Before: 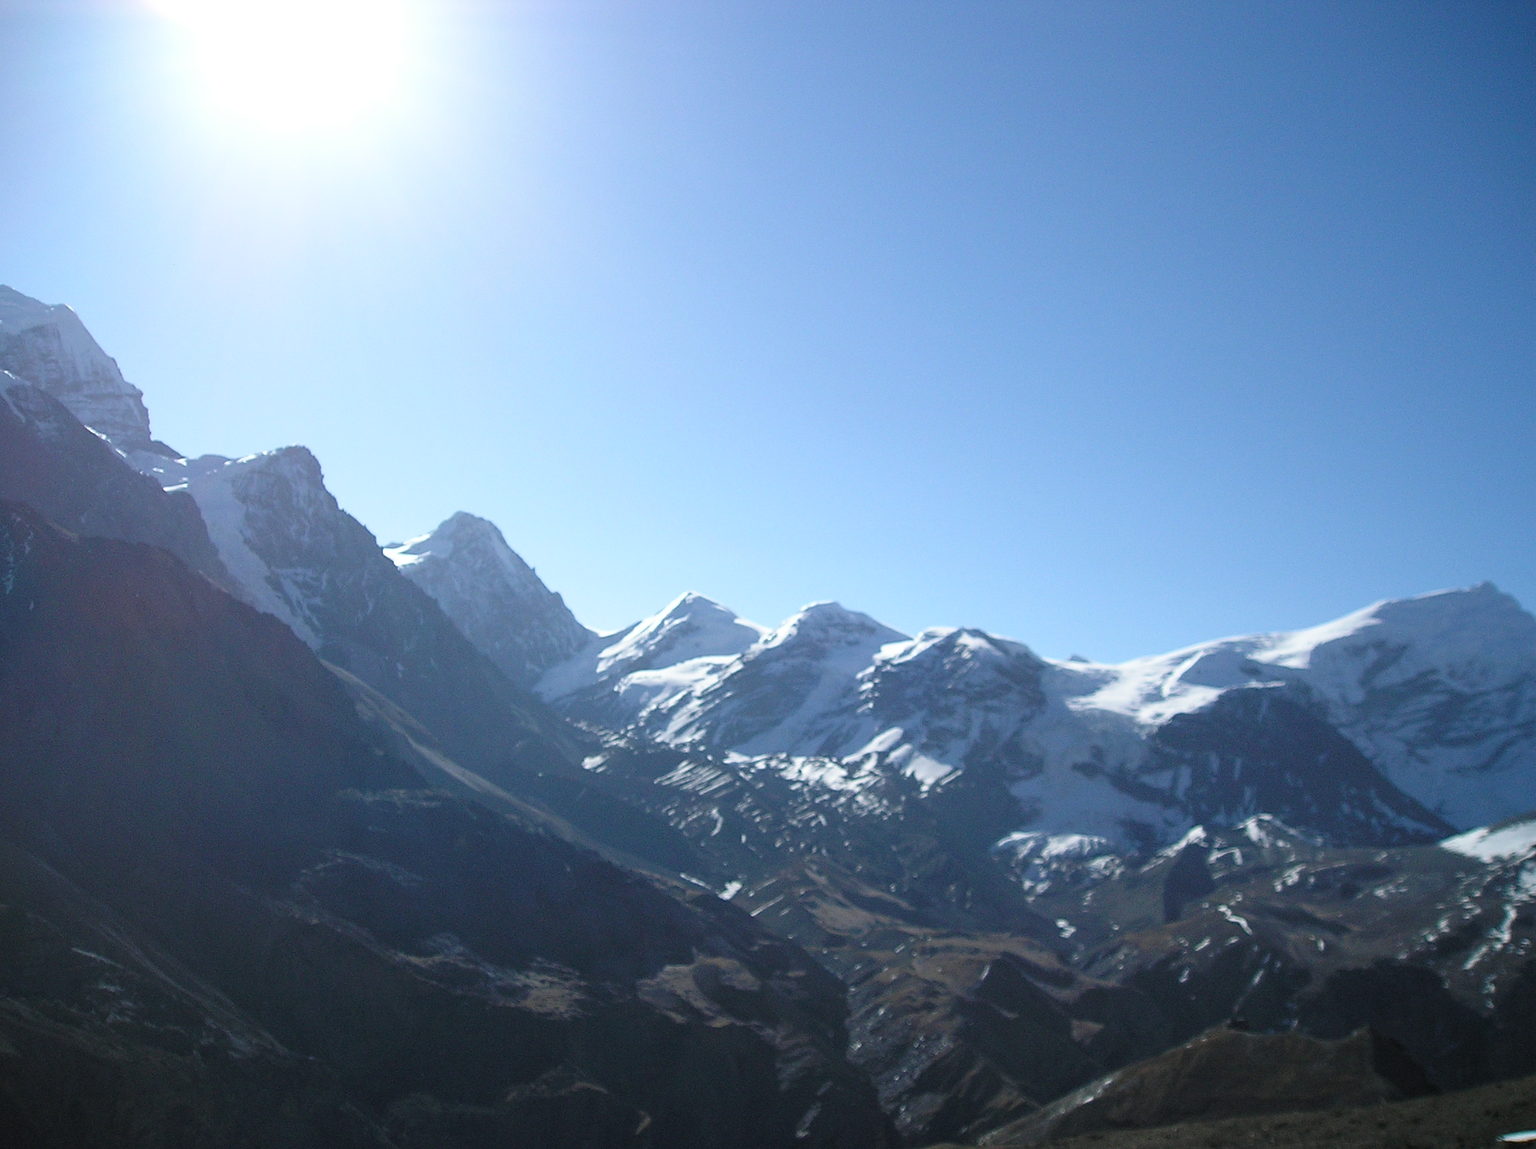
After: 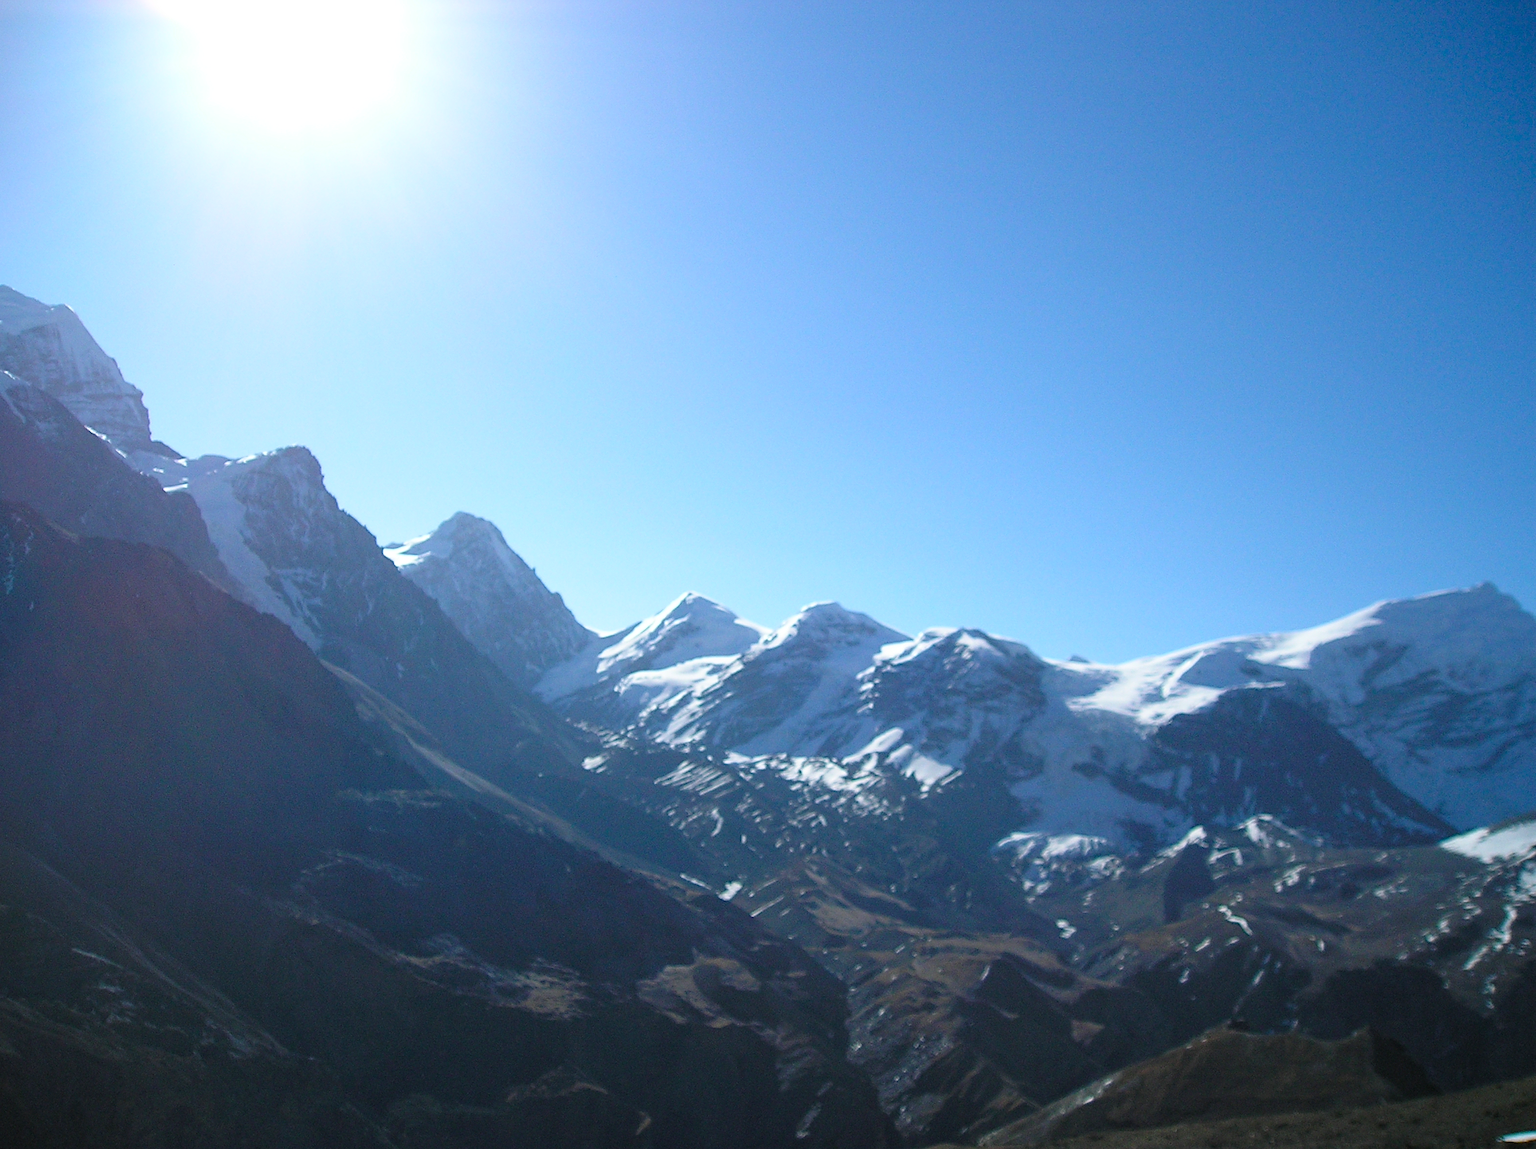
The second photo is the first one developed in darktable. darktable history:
color balance rgb: perceptual saturation grading › global saturation 19.318%, global vibrance 20%
